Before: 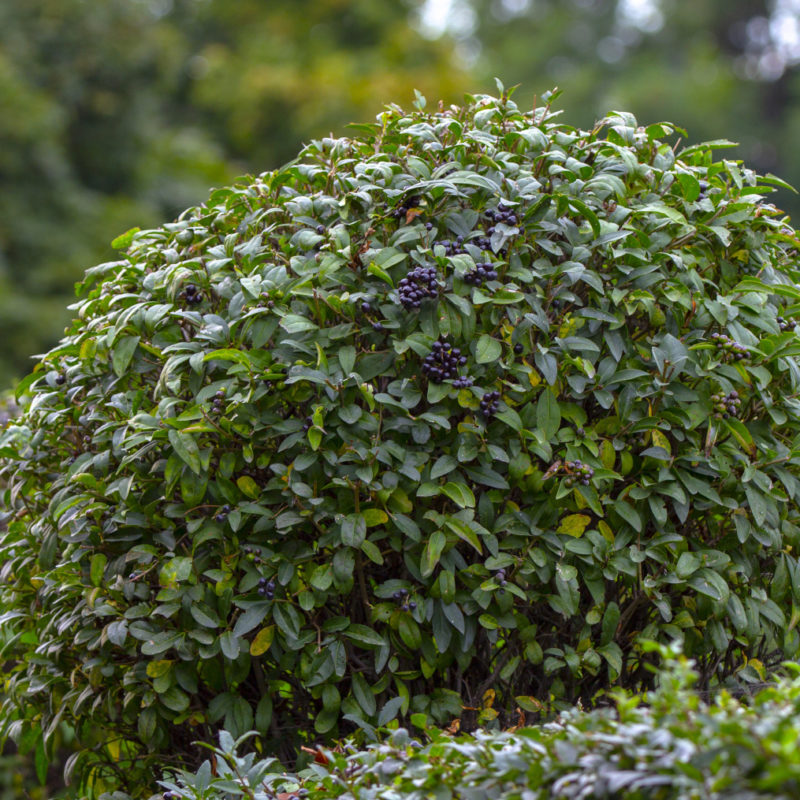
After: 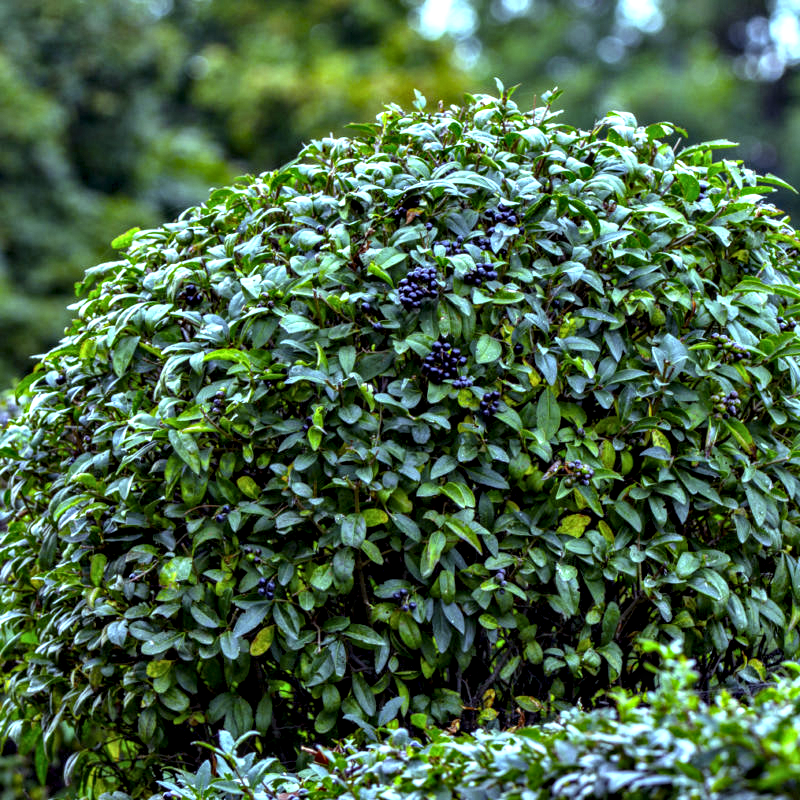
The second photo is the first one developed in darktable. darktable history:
white balance: red 0.954, blue 1.079
contrast equalizer: octaves 7, y [[0.627 ×6], [0.563 ×6], [0 ×6], [0 ×6], [0 ×6]]
color balance: mode lift, gamma, gain (sRGB), lift [0.997, 0.979, 1.021, 1.011], gamma [1, 1.084, 0.916, 0.998], gain [1, 0.87, 1.13, 1.101], contrast 4.55%, contrast fulcrum 38.24%, output saturation 104.09%
local contrast: detail 130%
